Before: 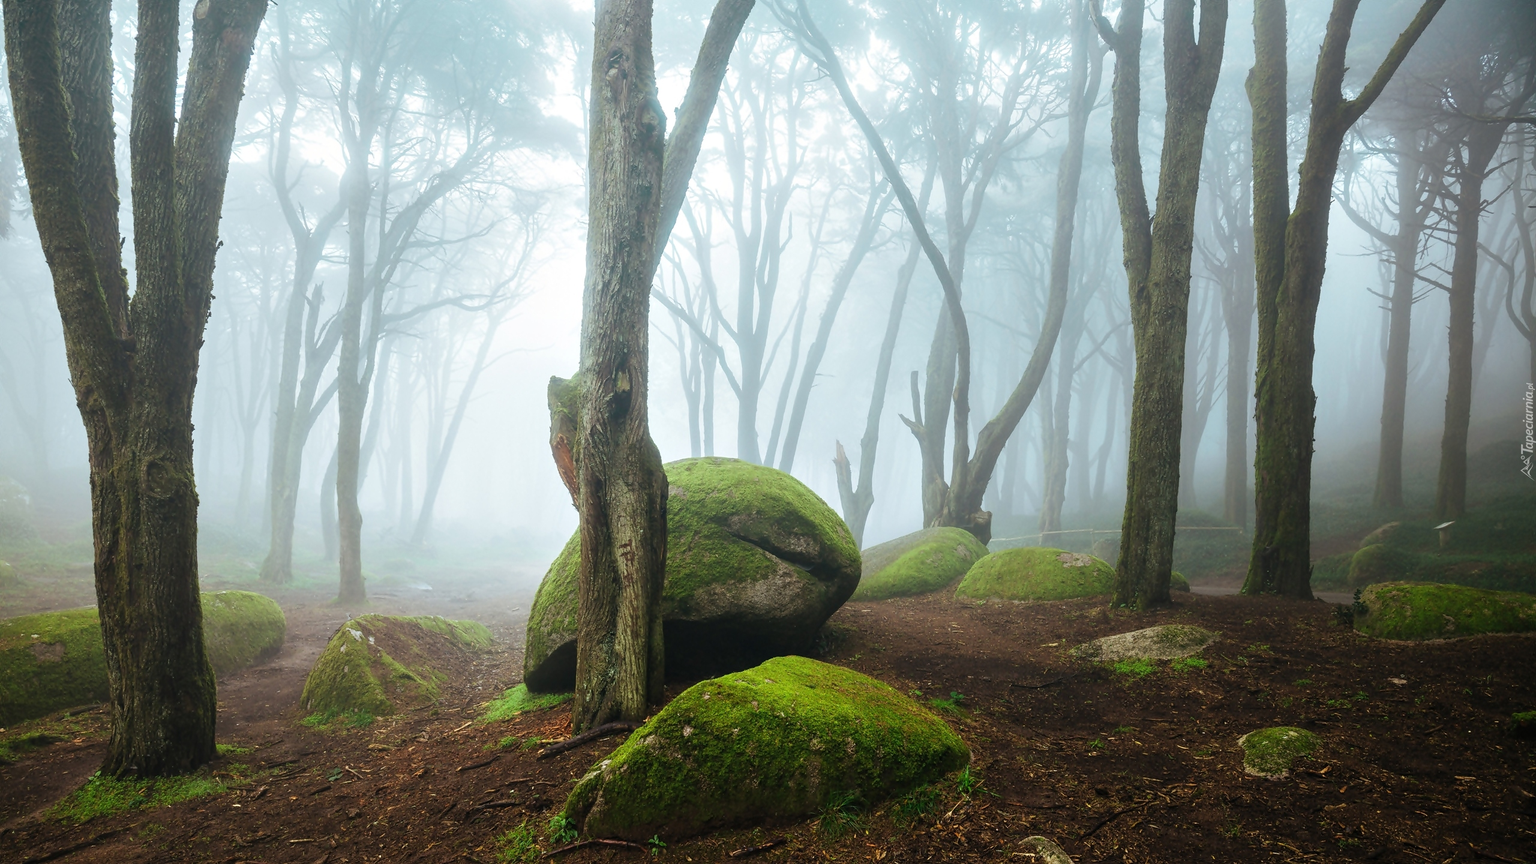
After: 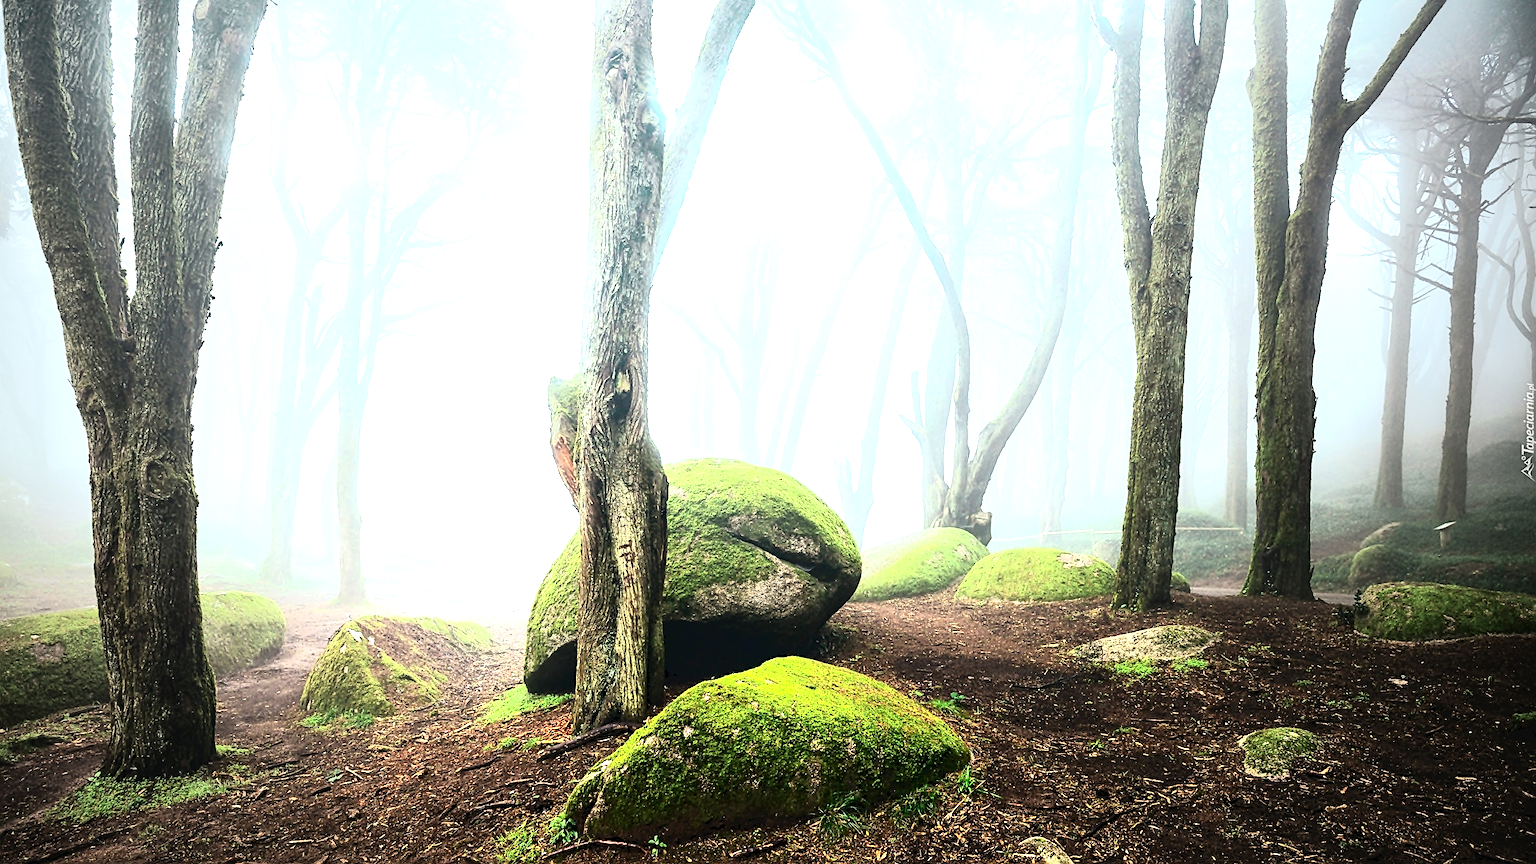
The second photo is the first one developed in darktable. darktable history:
crop: left 0.046%
exposure: black level correction 0, exposure 1.001 EV, compensate exposure bias true, compensate highlight preservation false
sharpen: radius 2.533, amount 0.63
local contrast: highlights 100%, shadows 102%, detail 119%, midtone range 0.2
tone equalizer: -8 EV -0.456 EV, -7 EV -0.398 EV, -6 EV -0.331 EV, -5 EV -0.21 EV, -3 EV 0.223 EV, -2 EV 0.355 EV, -1 EV 0.383 EV, +0 EV 0.395 EV
tone curve: curves: ch0 [(0, 0) (0.003, 0.063) (0.011, 0.063) (0.025, 0.063) (0.044, 0.066) (0.069, 0.071) (0.1, 0.09) (0.136, 0.116) (0.177, 0.144) (0.224, 0.192) (0.277, 0.246) (0.335, 0.311) (0.399, 0.399) (0.468, 0.49) (0.543, 0.589) (0.623, 0.709) (0.709, 0.827) (0.801, 0.918) (0.898, 0.969) (1, 1)], color space Lab, independent channels, preserve colors none
vignetting: fall-off start 72.18%, fall-off radius 107.63%, width/height ratio 0.726
contrast equalizer: octaves 7, y [[0.6 ×6], [0.55 ×6], [0 ×6], [0 ×6], [0 ×6]], mix 0.511
